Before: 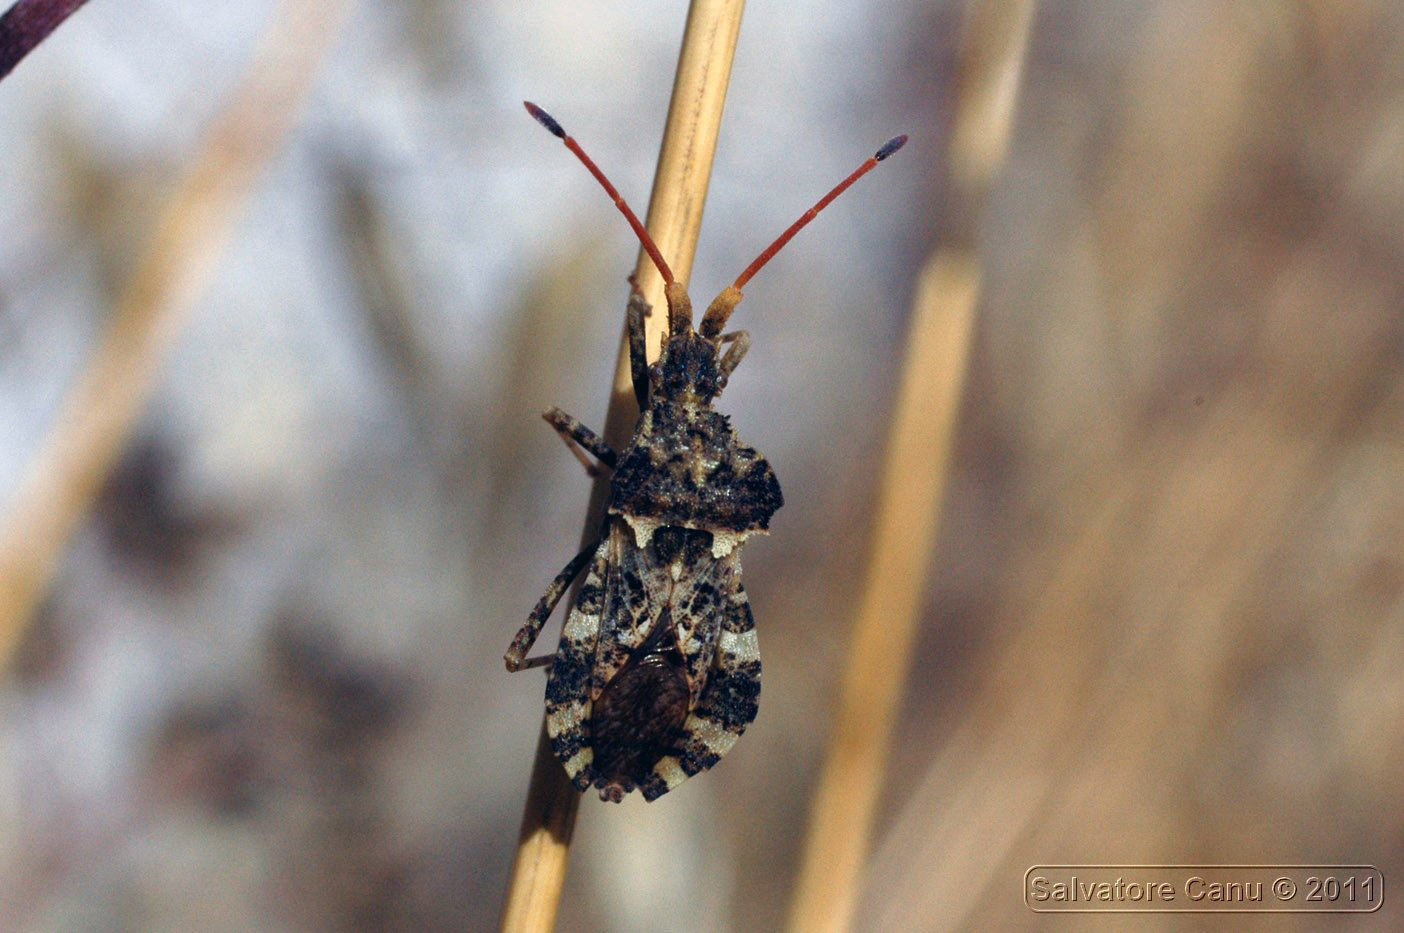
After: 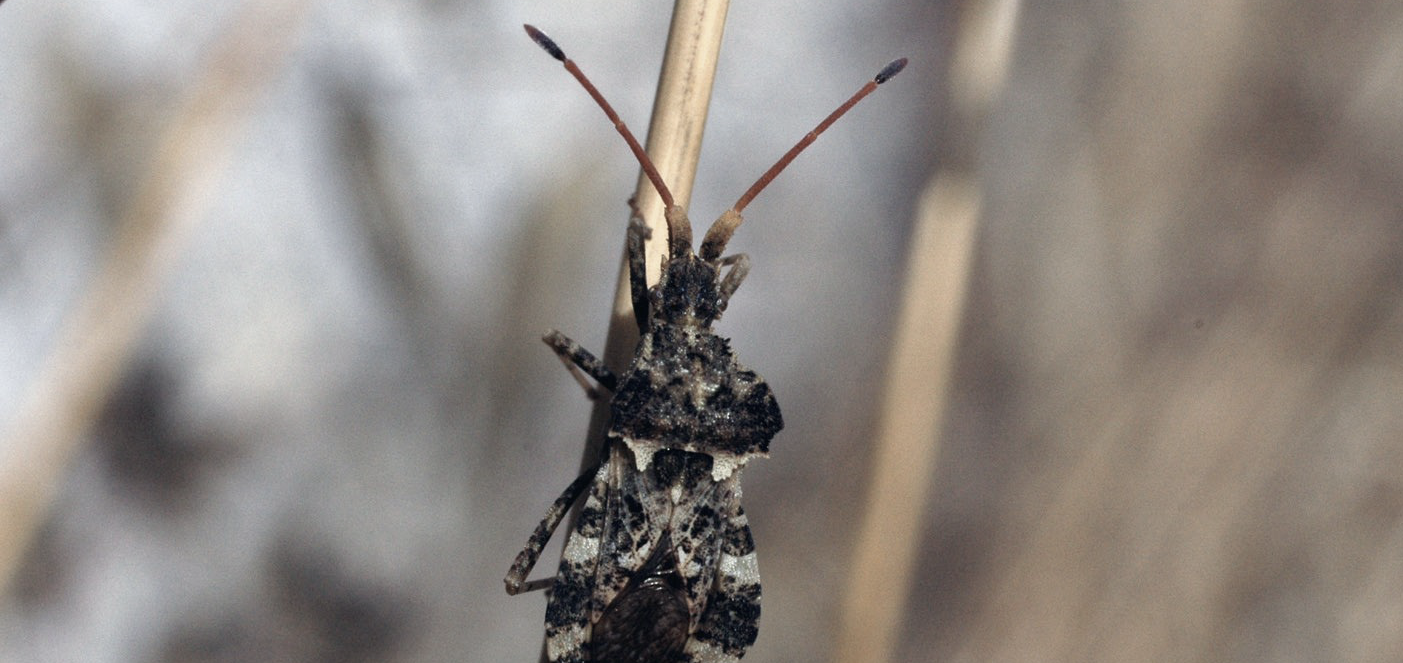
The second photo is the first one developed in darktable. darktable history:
color correction: highlights b* 0.066, saturation 0.488
crop and rotate: top 8.453%, bottom 20.435%
